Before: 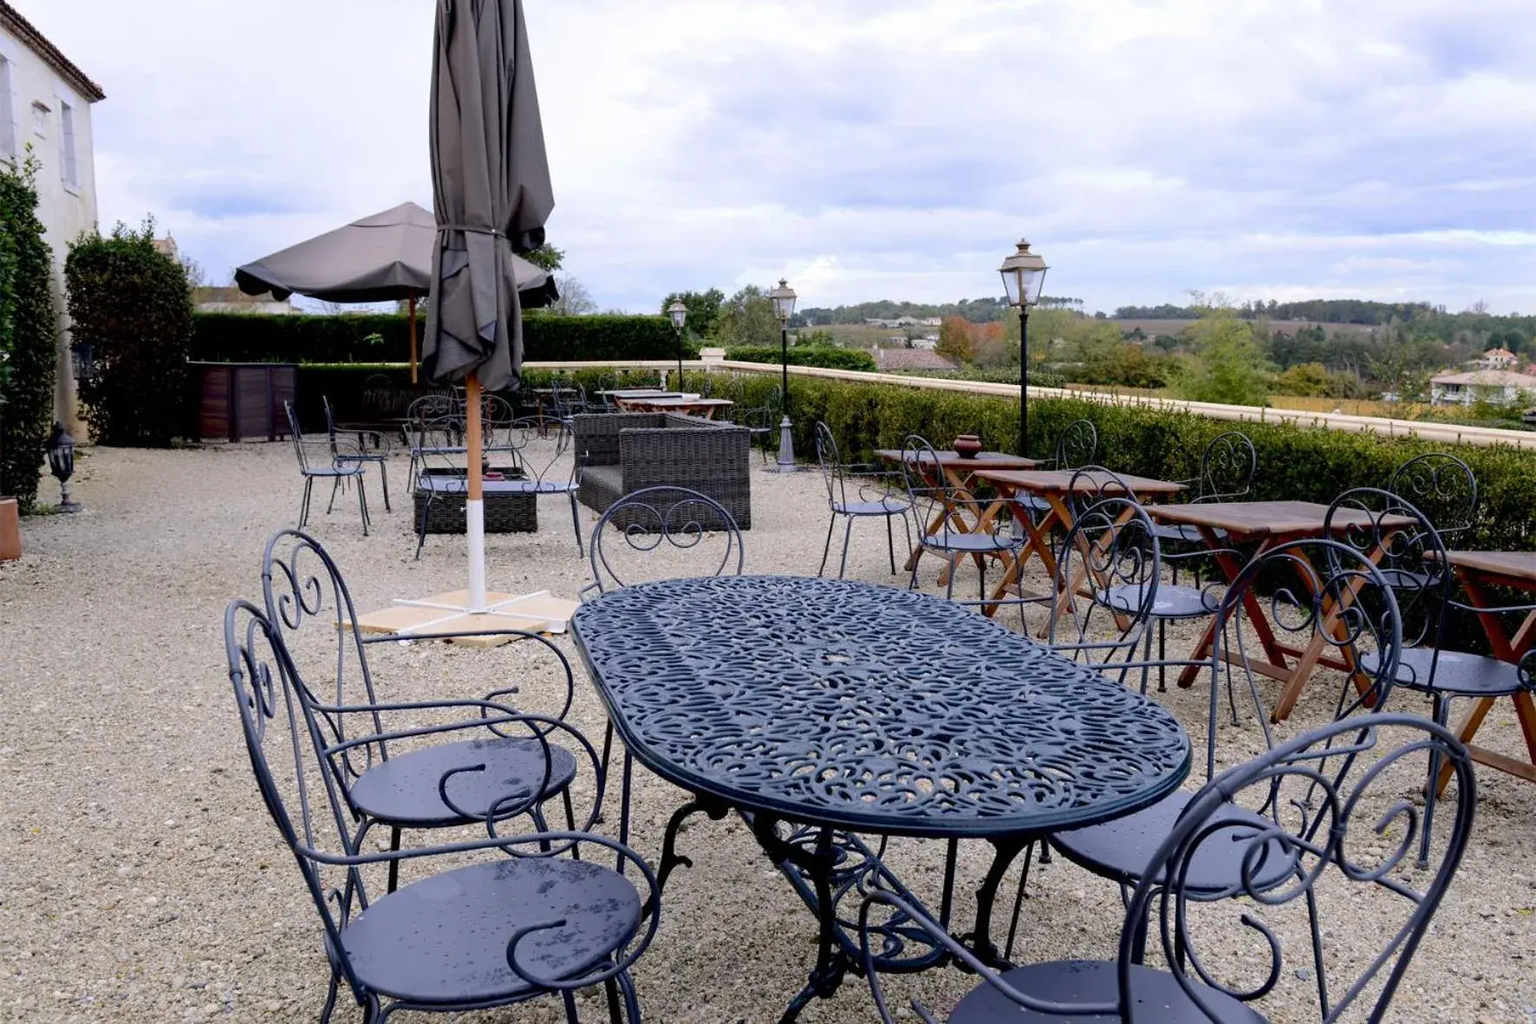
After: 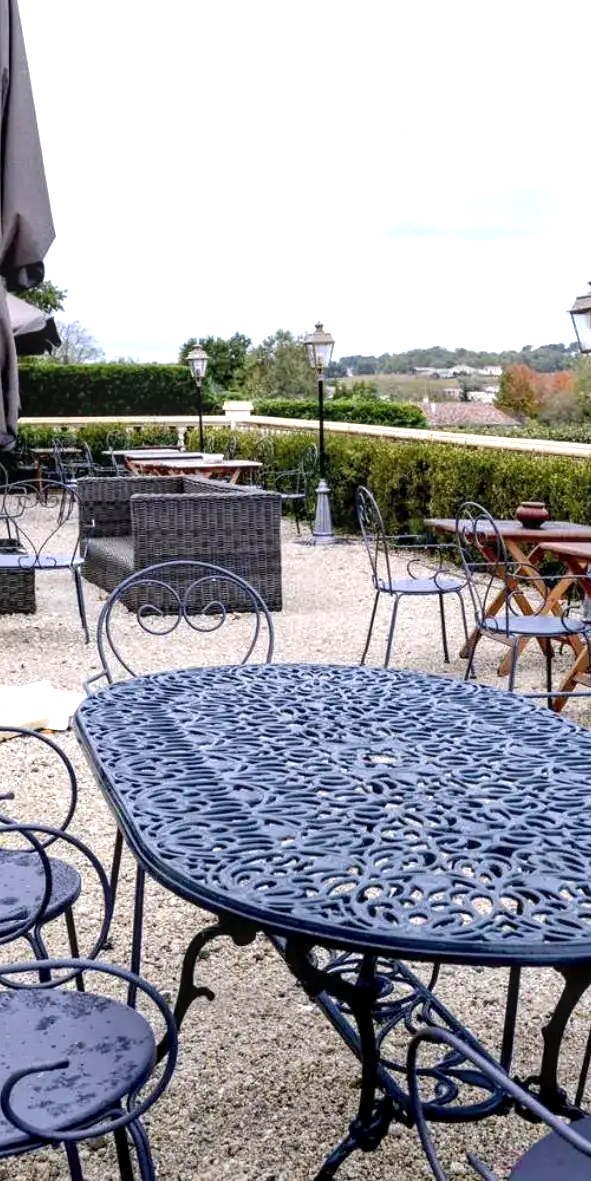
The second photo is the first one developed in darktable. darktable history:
crop: left 32.986%, right 33.643%
local contrast: detail 130%
exposure: exposure 0.756 EV, compensate highlight preservation false
